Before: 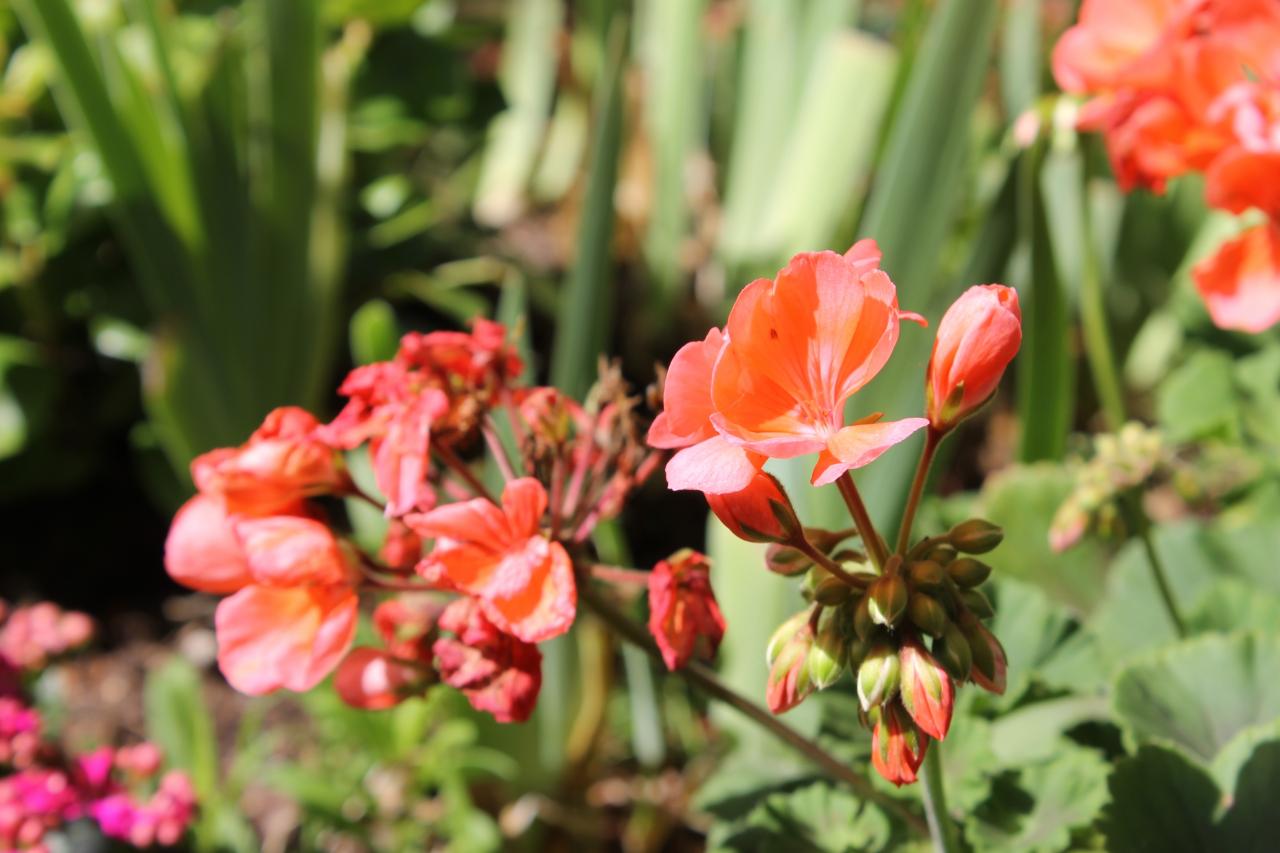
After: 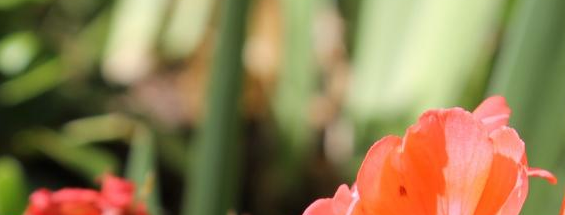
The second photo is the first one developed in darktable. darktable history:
crop: left 29.032%, top 16.862%, right 26.779%, bottom 57.845%
